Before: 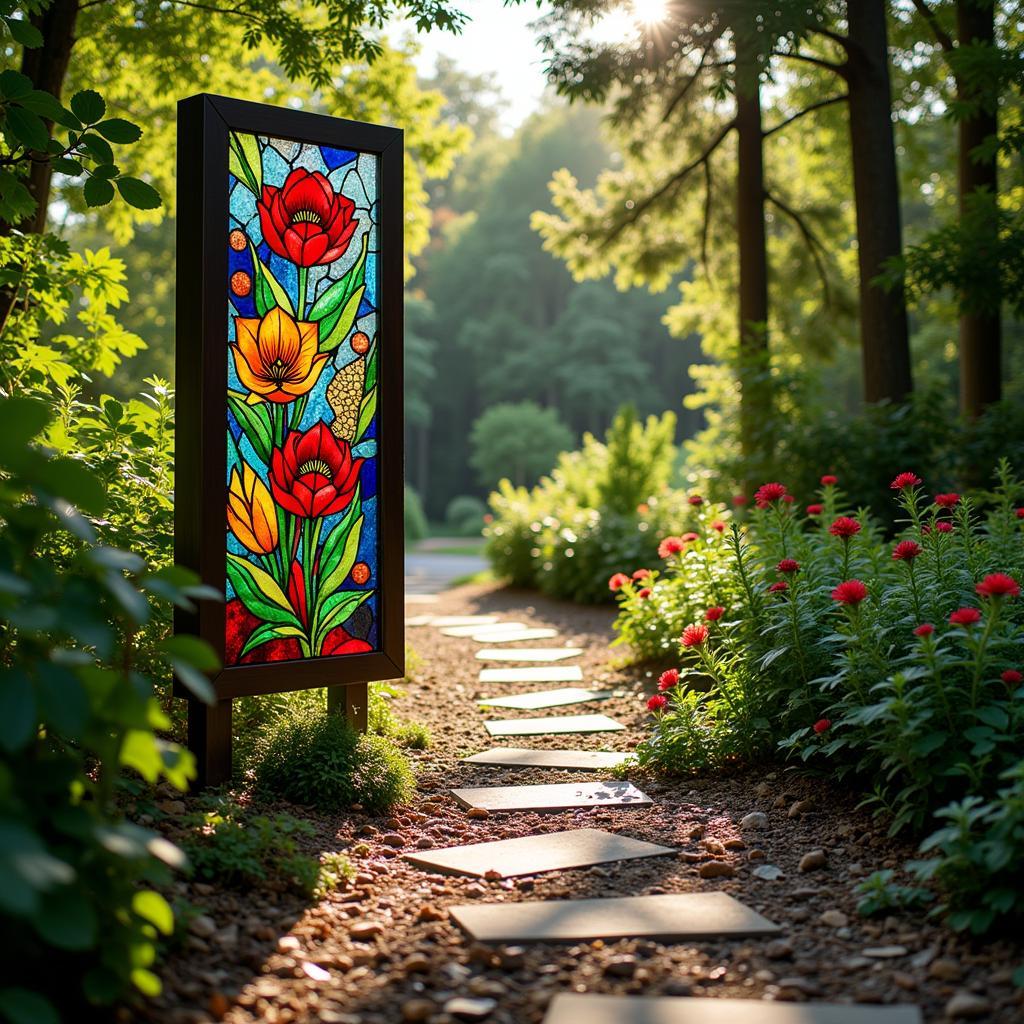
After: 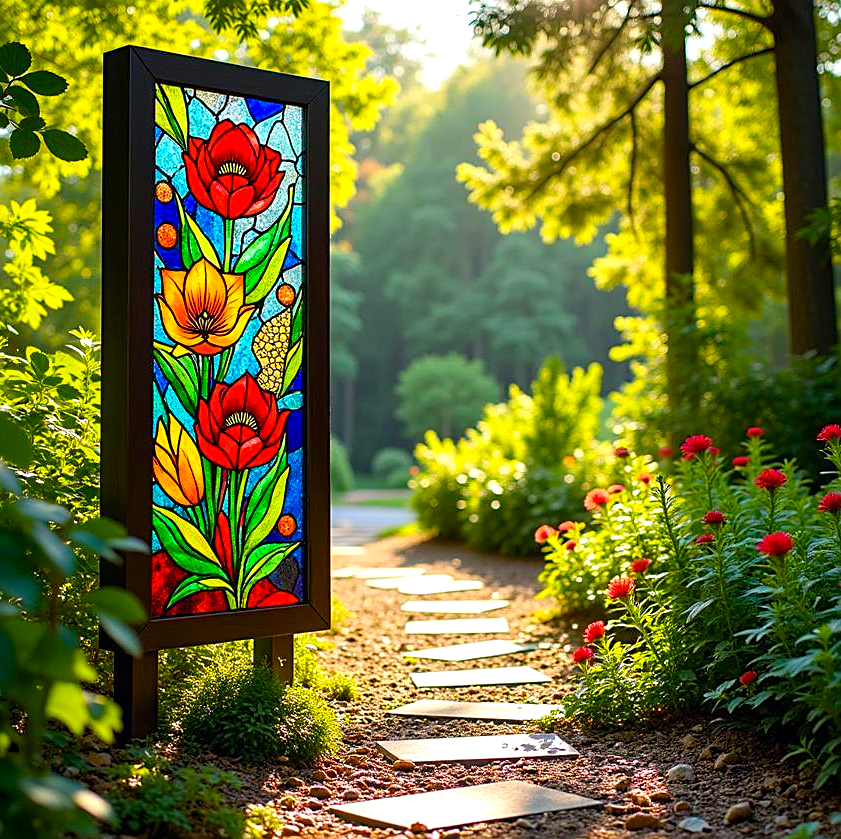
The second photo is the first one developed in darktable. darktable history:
color balance rgb: linear chroma grading › global chroma 8.826%, perceptual saturation grading › global saturation 0.449%, perceptual brilliance grading › global brilliance 9.954%, perceptual brilliance grading › shadows 14.687%, global vibrance 40.219%
crop and rotate: left 7.284%, top 4.708%, right 10.521%, bottom 13.267%
sharpen: on, module defaults
